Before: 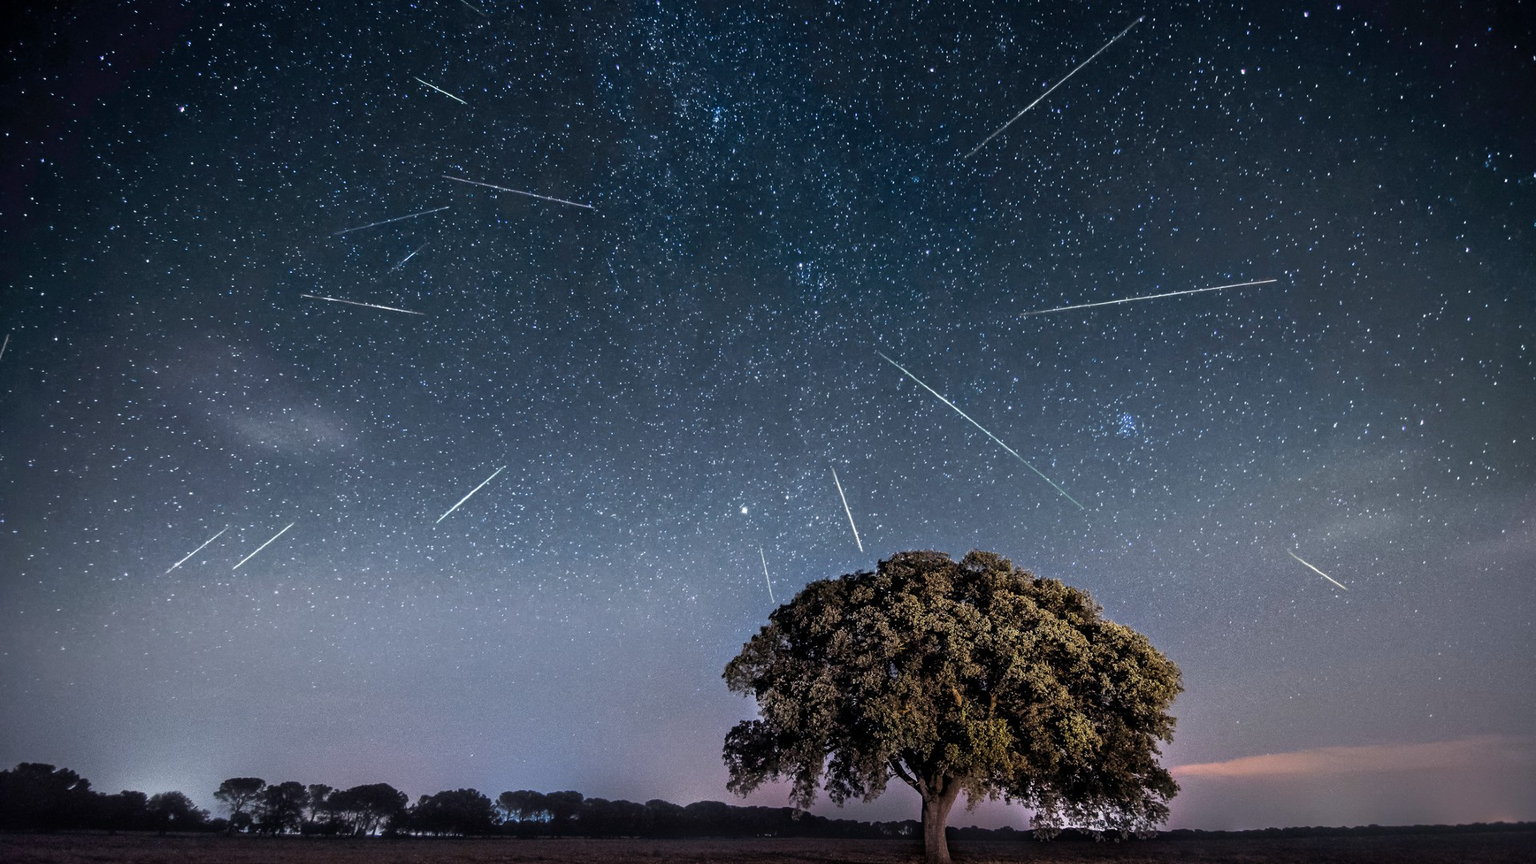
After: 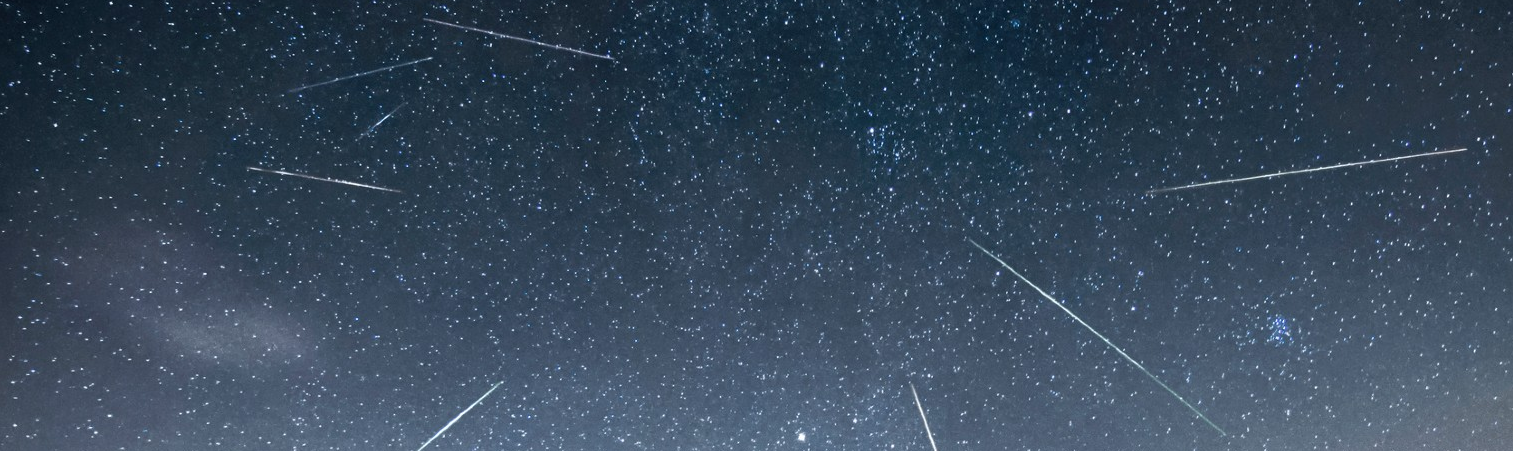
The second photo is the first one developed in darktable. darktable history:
crop: left 6.766%, top 18.628%, right 14.41%, bottom 39.536%
